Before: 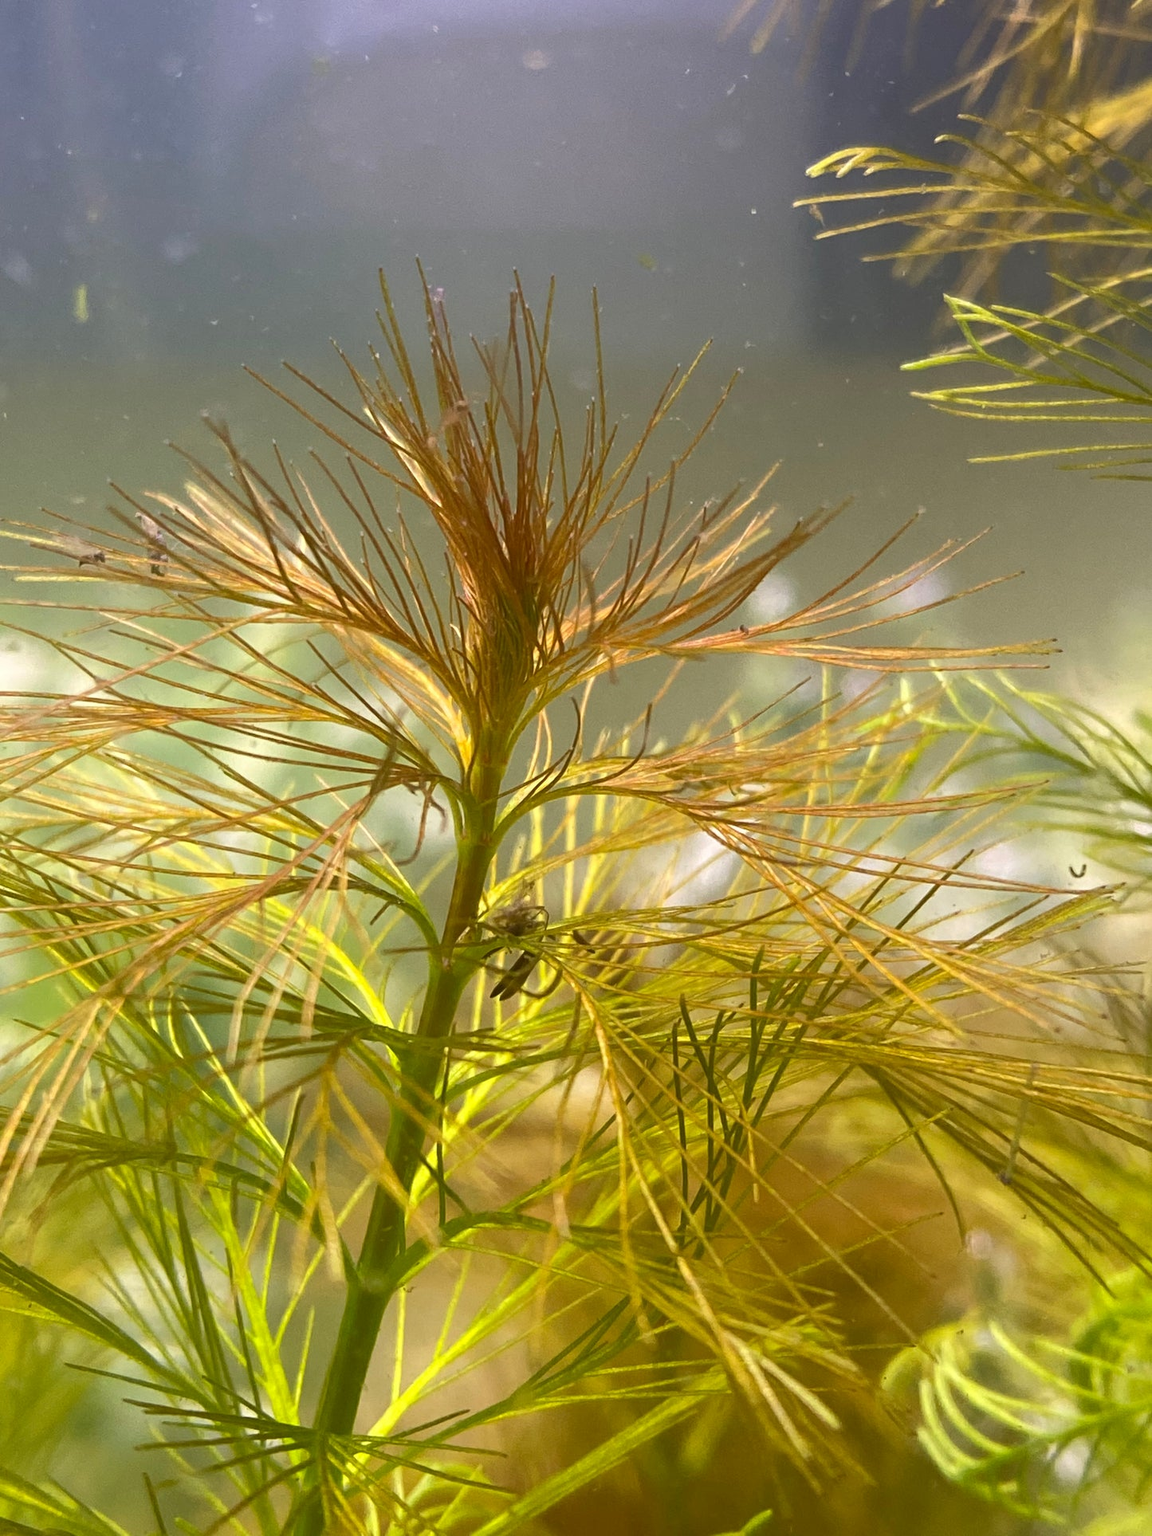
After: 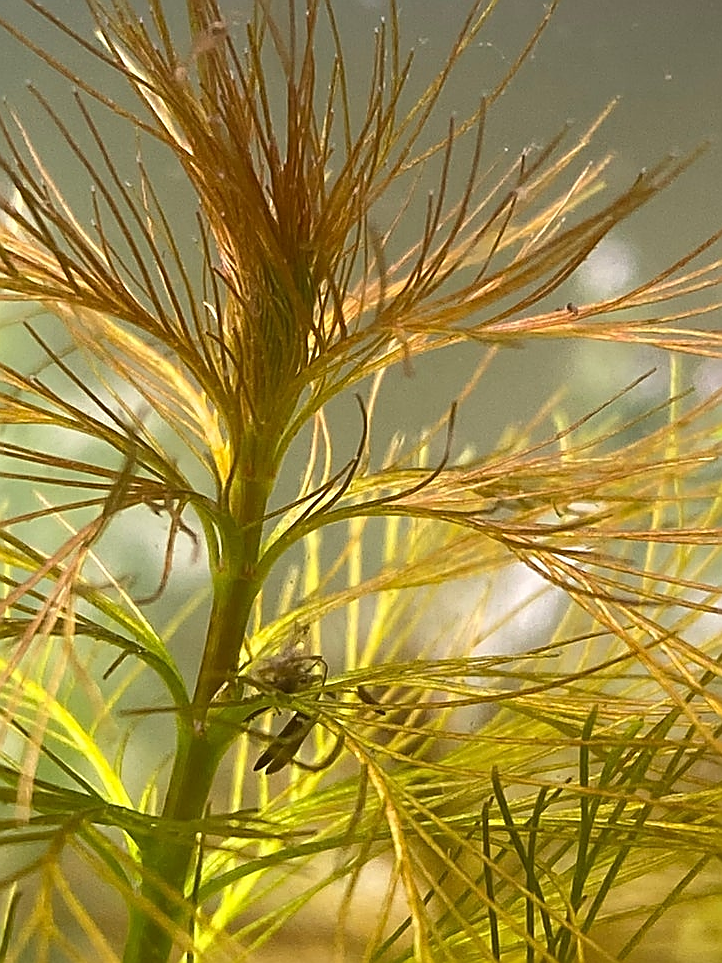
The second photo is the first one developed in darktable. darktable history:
sharpen: radius 1.4, amount 1.25, threshold 0.7
crop: left 25%, top 25%, right 25%, bottom 25%
